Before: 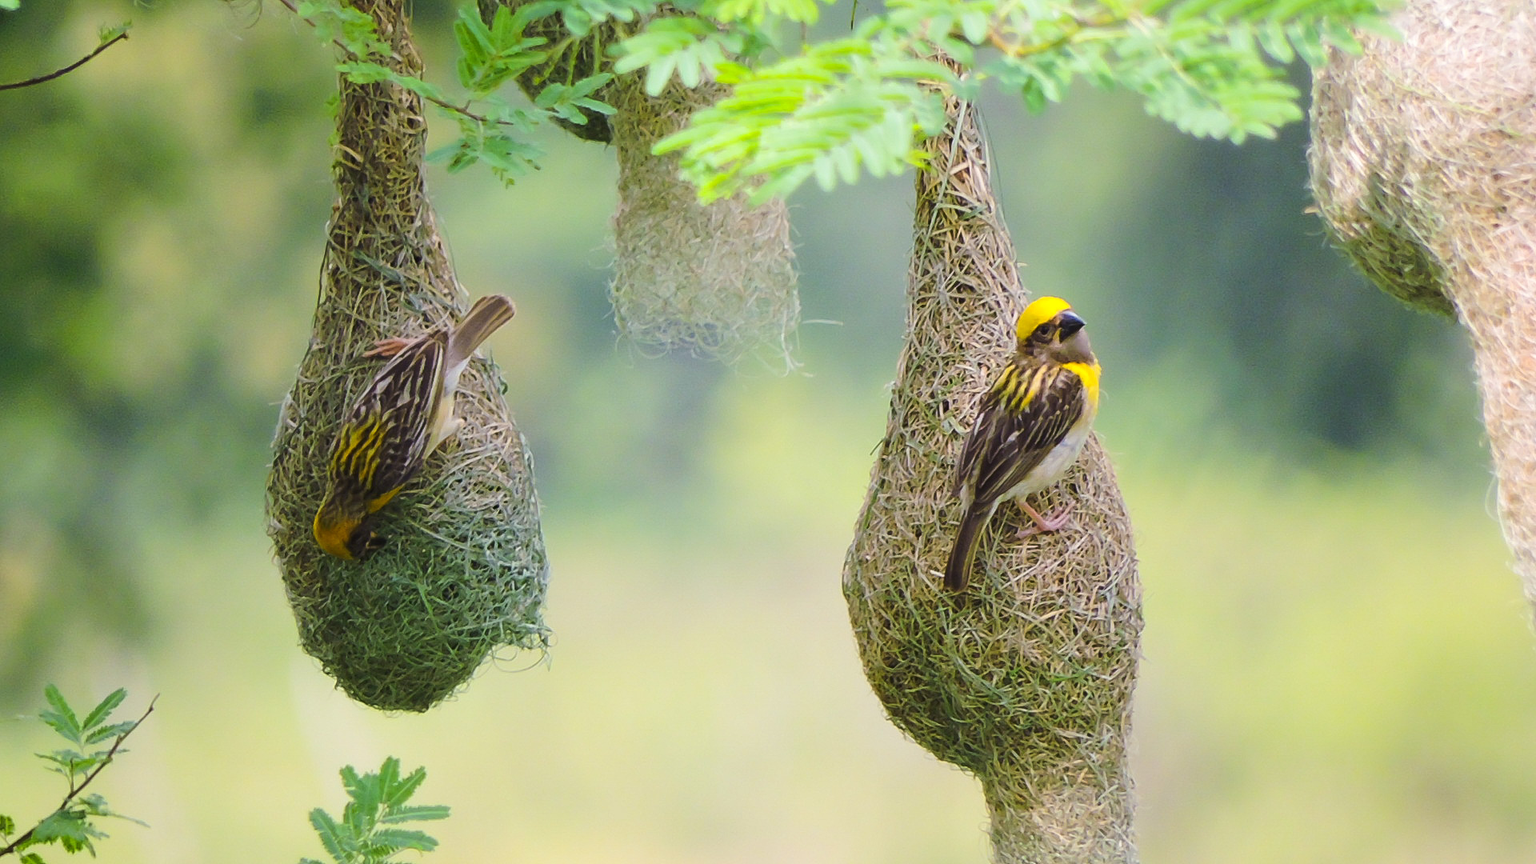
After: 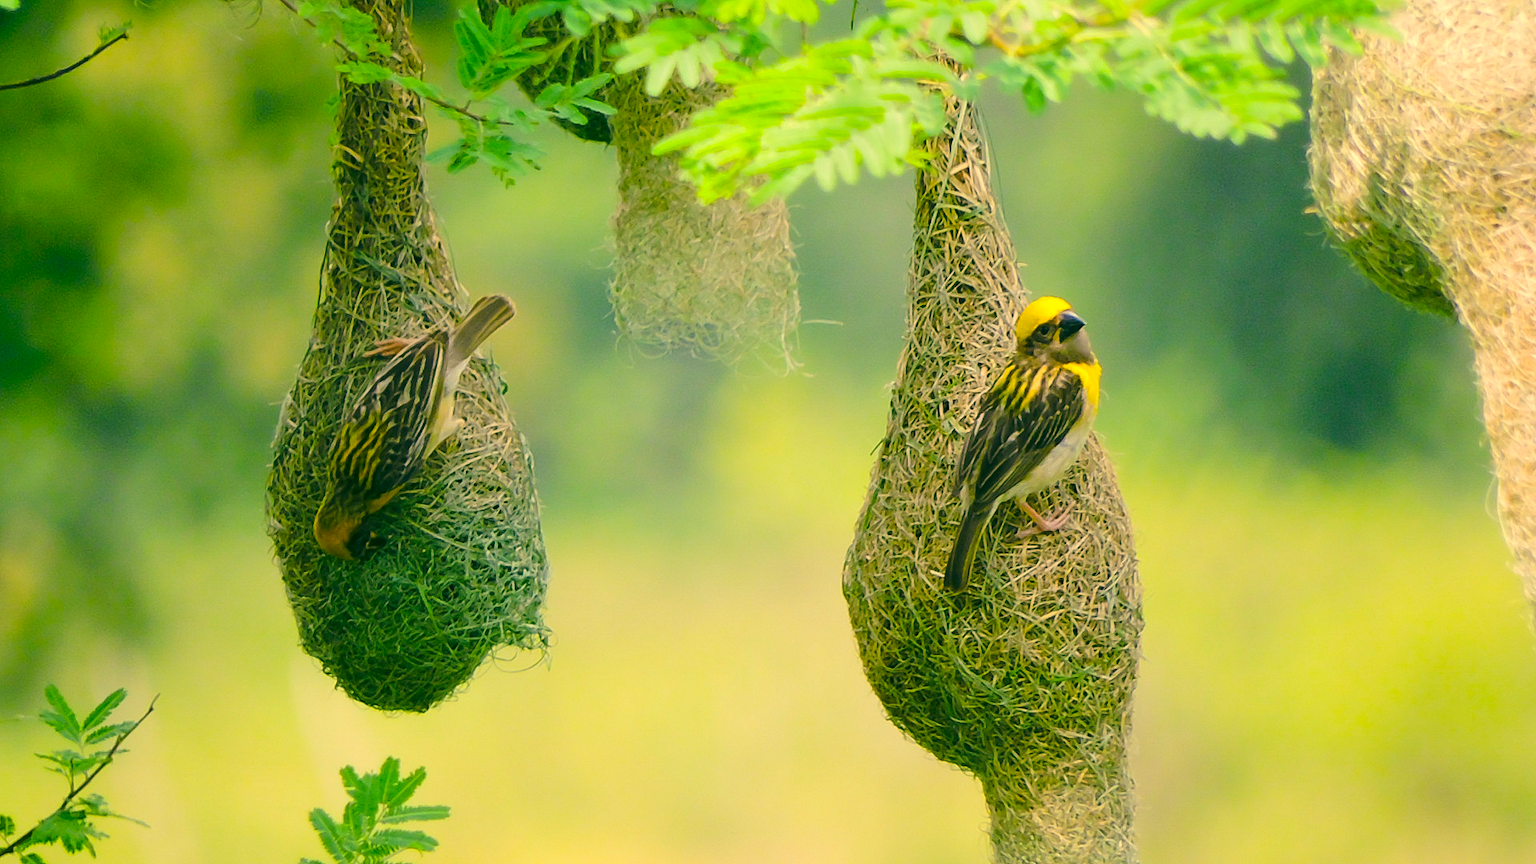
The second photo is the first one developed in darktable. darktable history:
color correction: highlights a* 5.65, highlights b* 33.27, shadows a* -26.08, shadows b* 3.91
